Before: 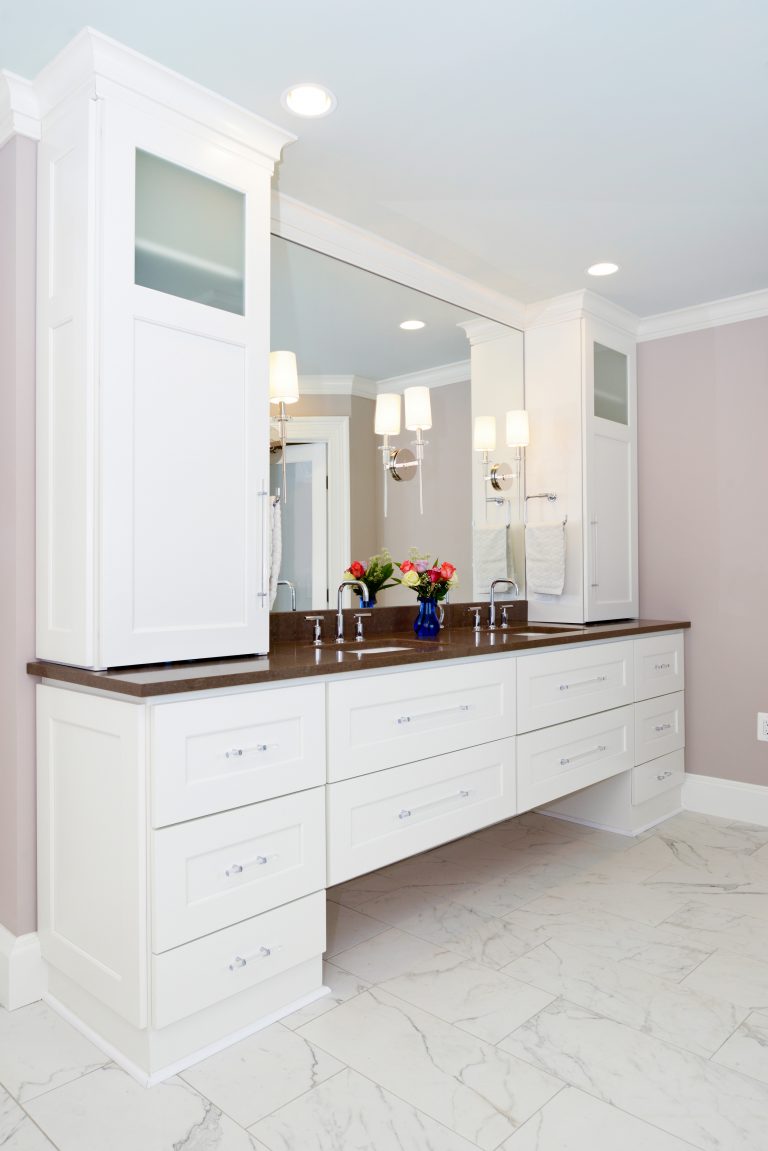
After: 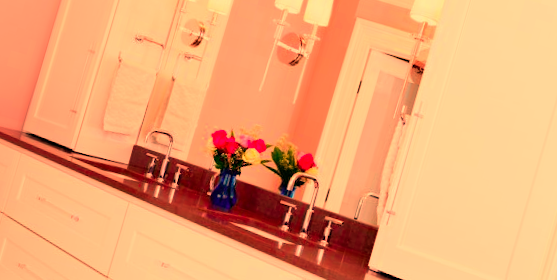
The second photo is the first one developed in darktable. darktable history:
color contrast: green-magenta contrast 1.73, blue-yellow contrast 1.15
white balance: red 1.467, blue 0.684
crop and rotate: angle 16.12°, top 30.835%, bottom 35.653%
